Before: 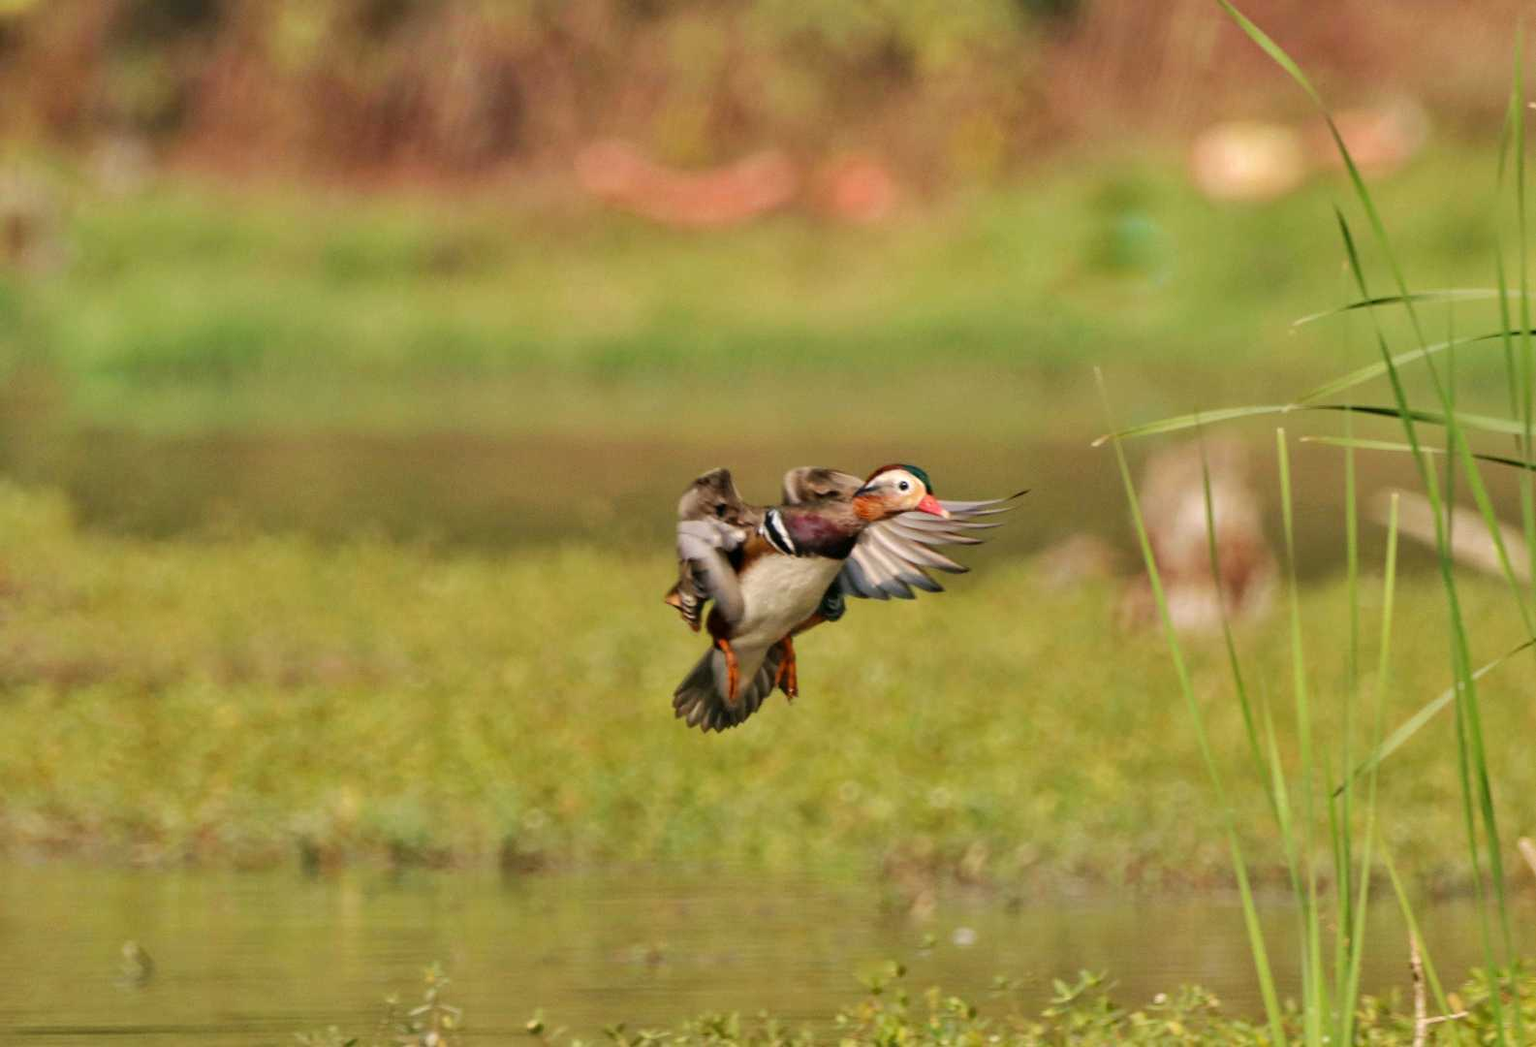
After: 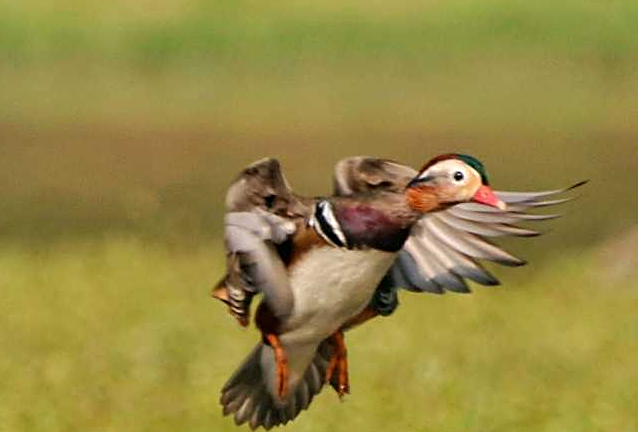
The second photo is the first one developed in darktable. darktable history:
sharpen: on, module defaults
crop: left 29.955%, top 30.122%, right 29.748%, bottom 29.859%
